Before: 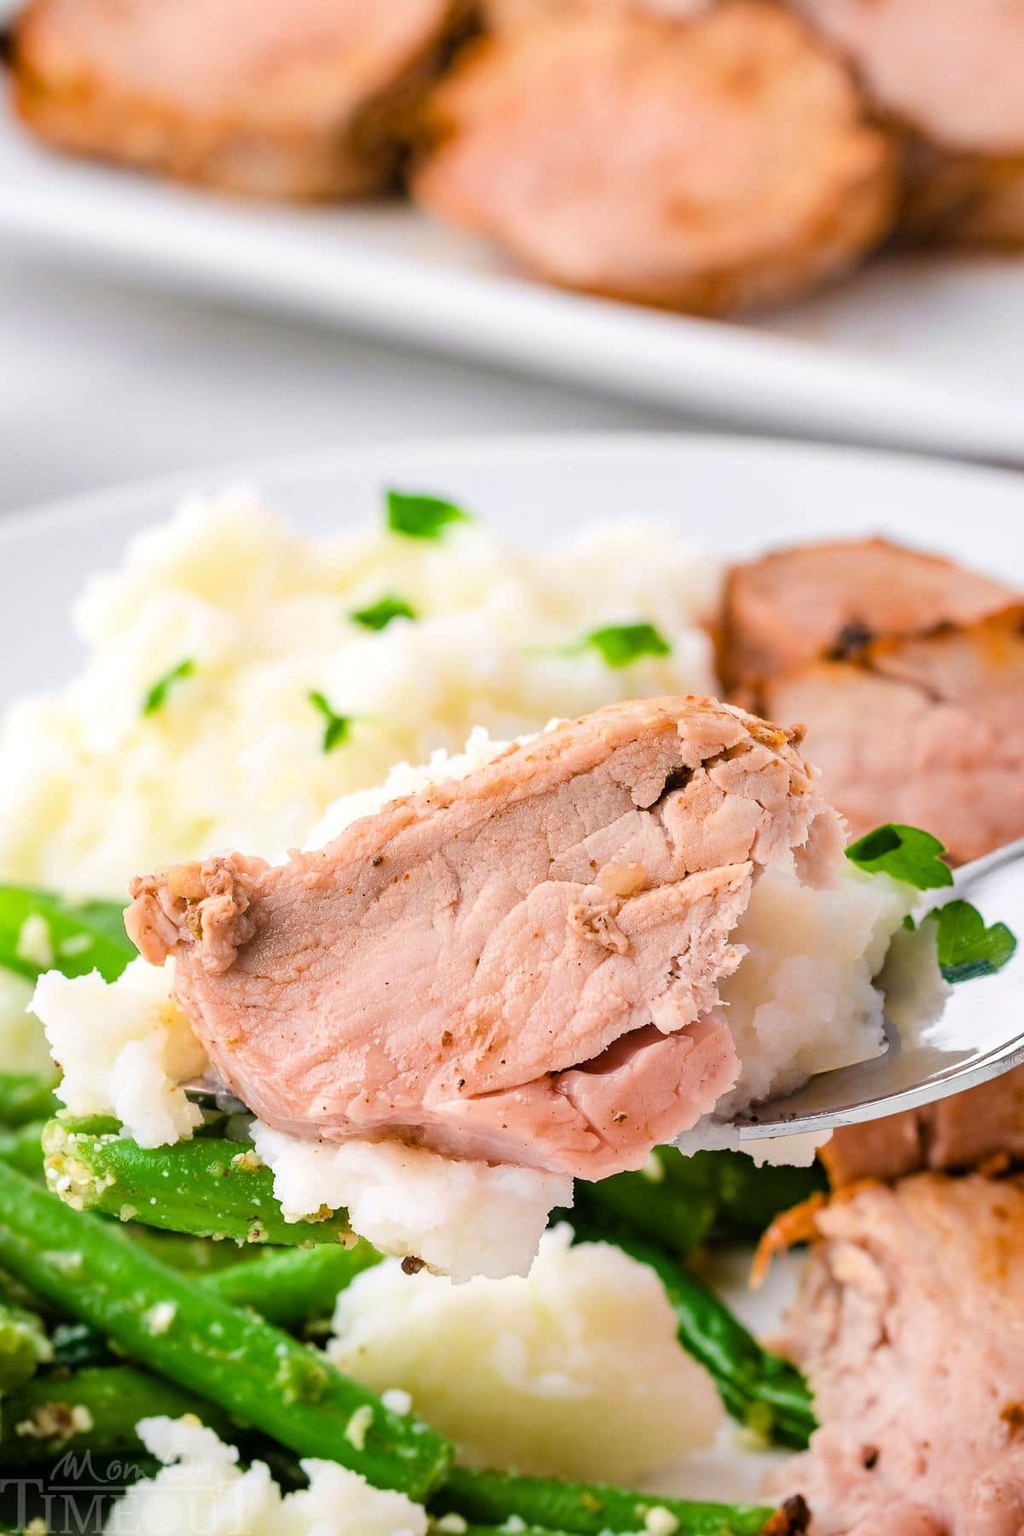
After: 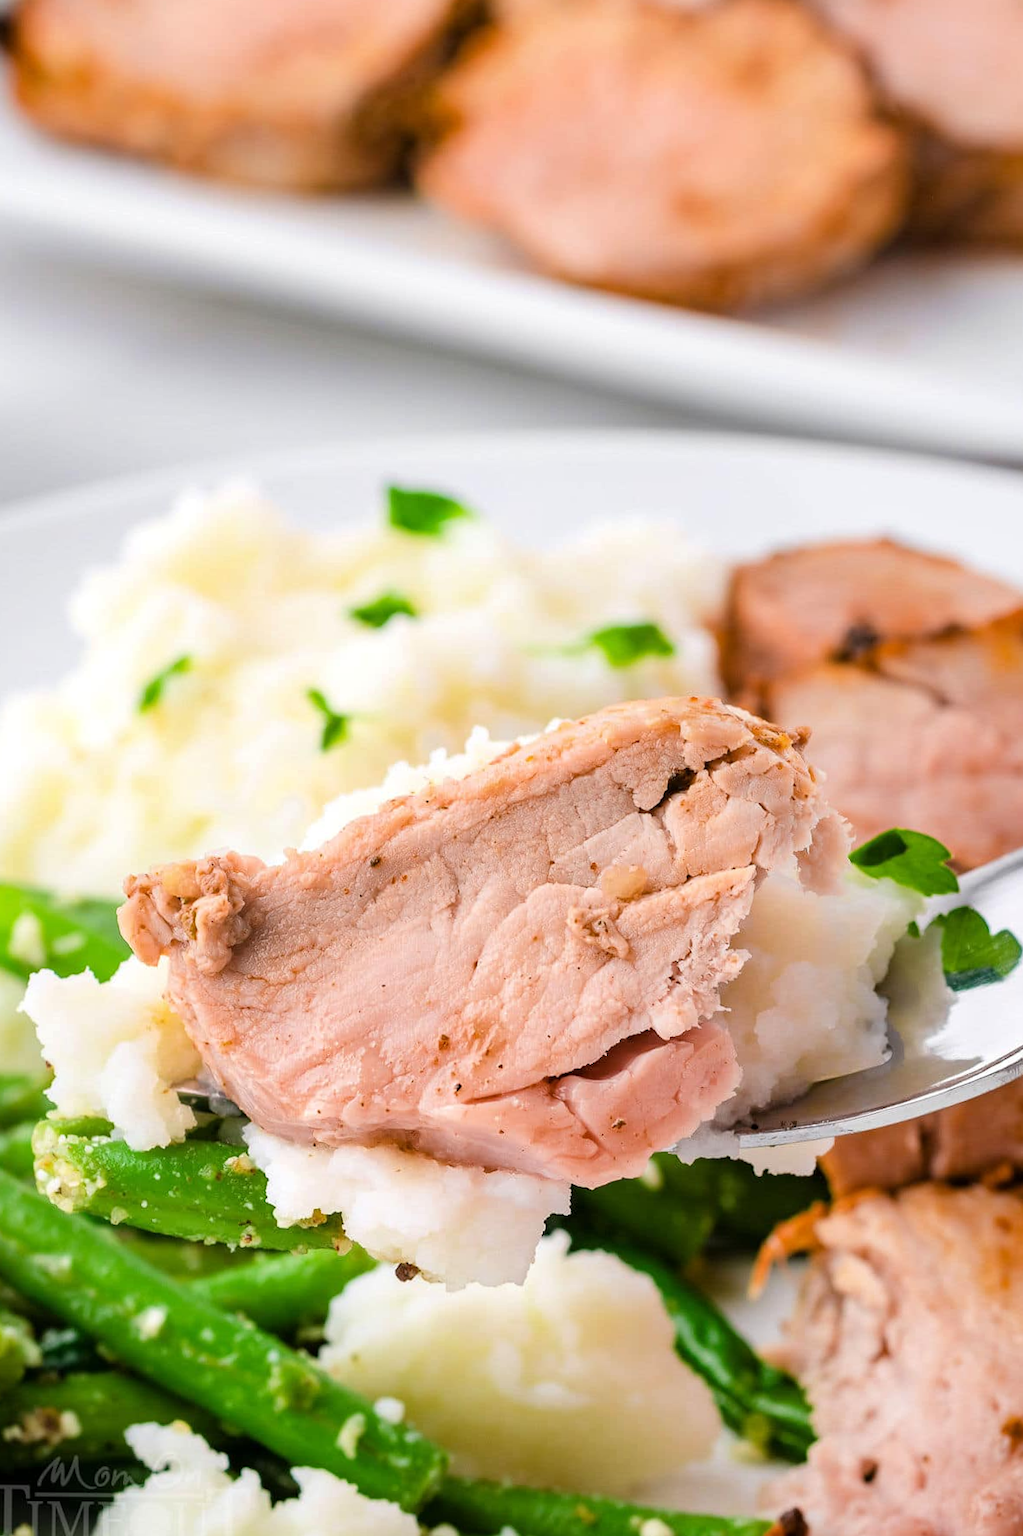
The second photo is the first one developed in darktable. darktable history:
crop and rotate: angle -0.54°
